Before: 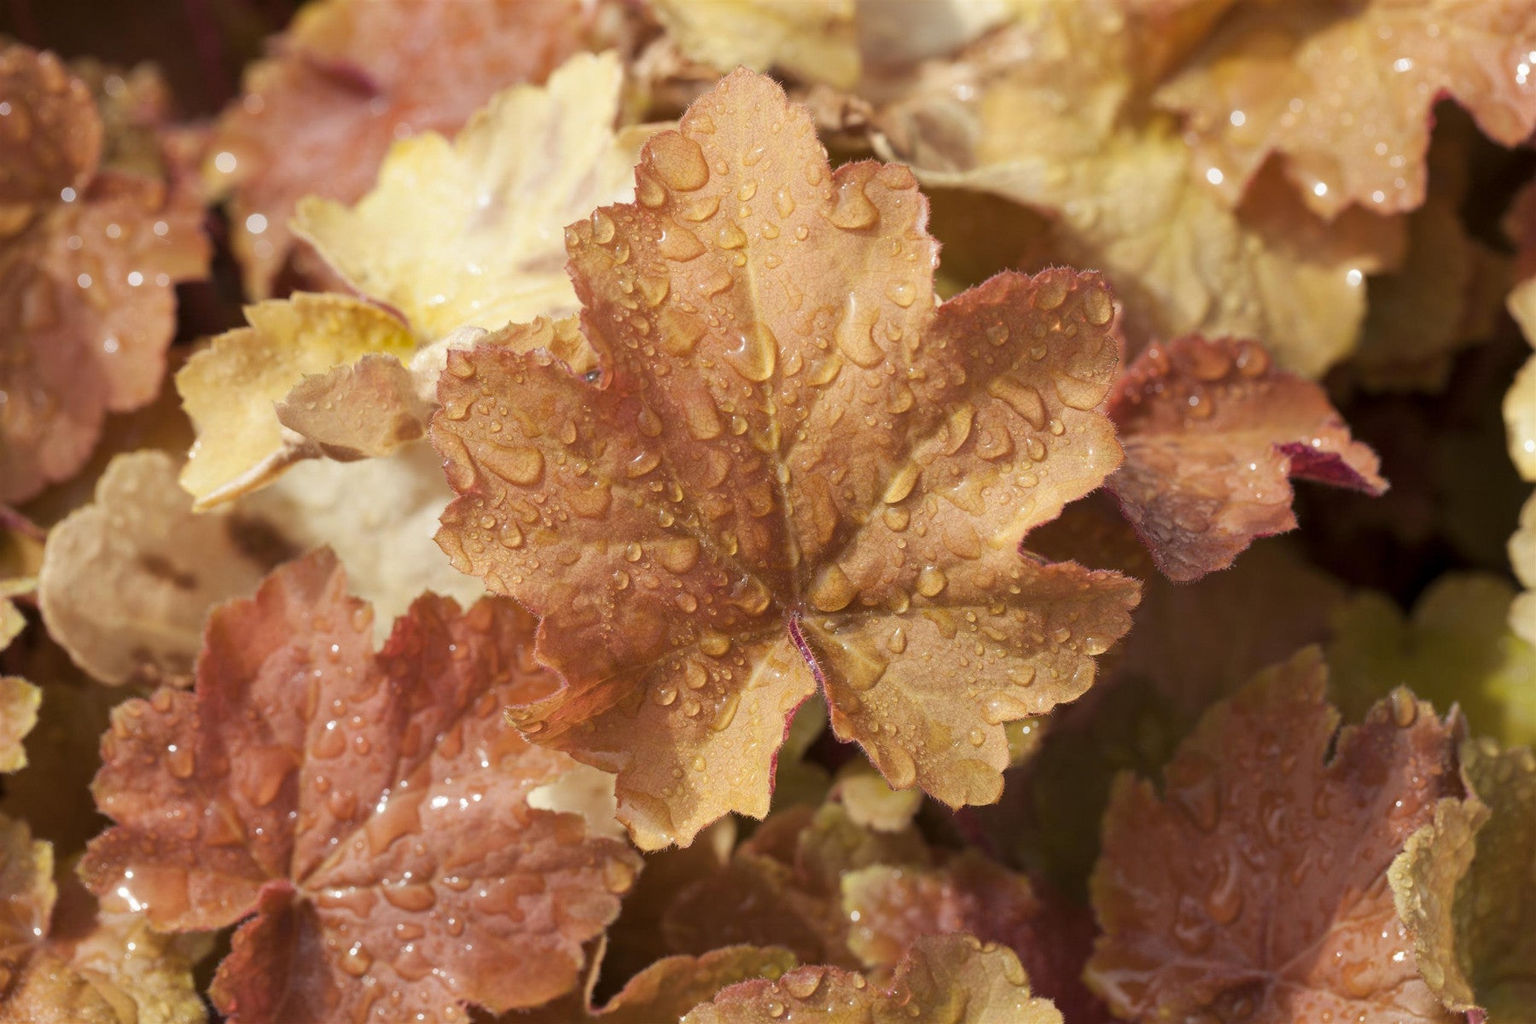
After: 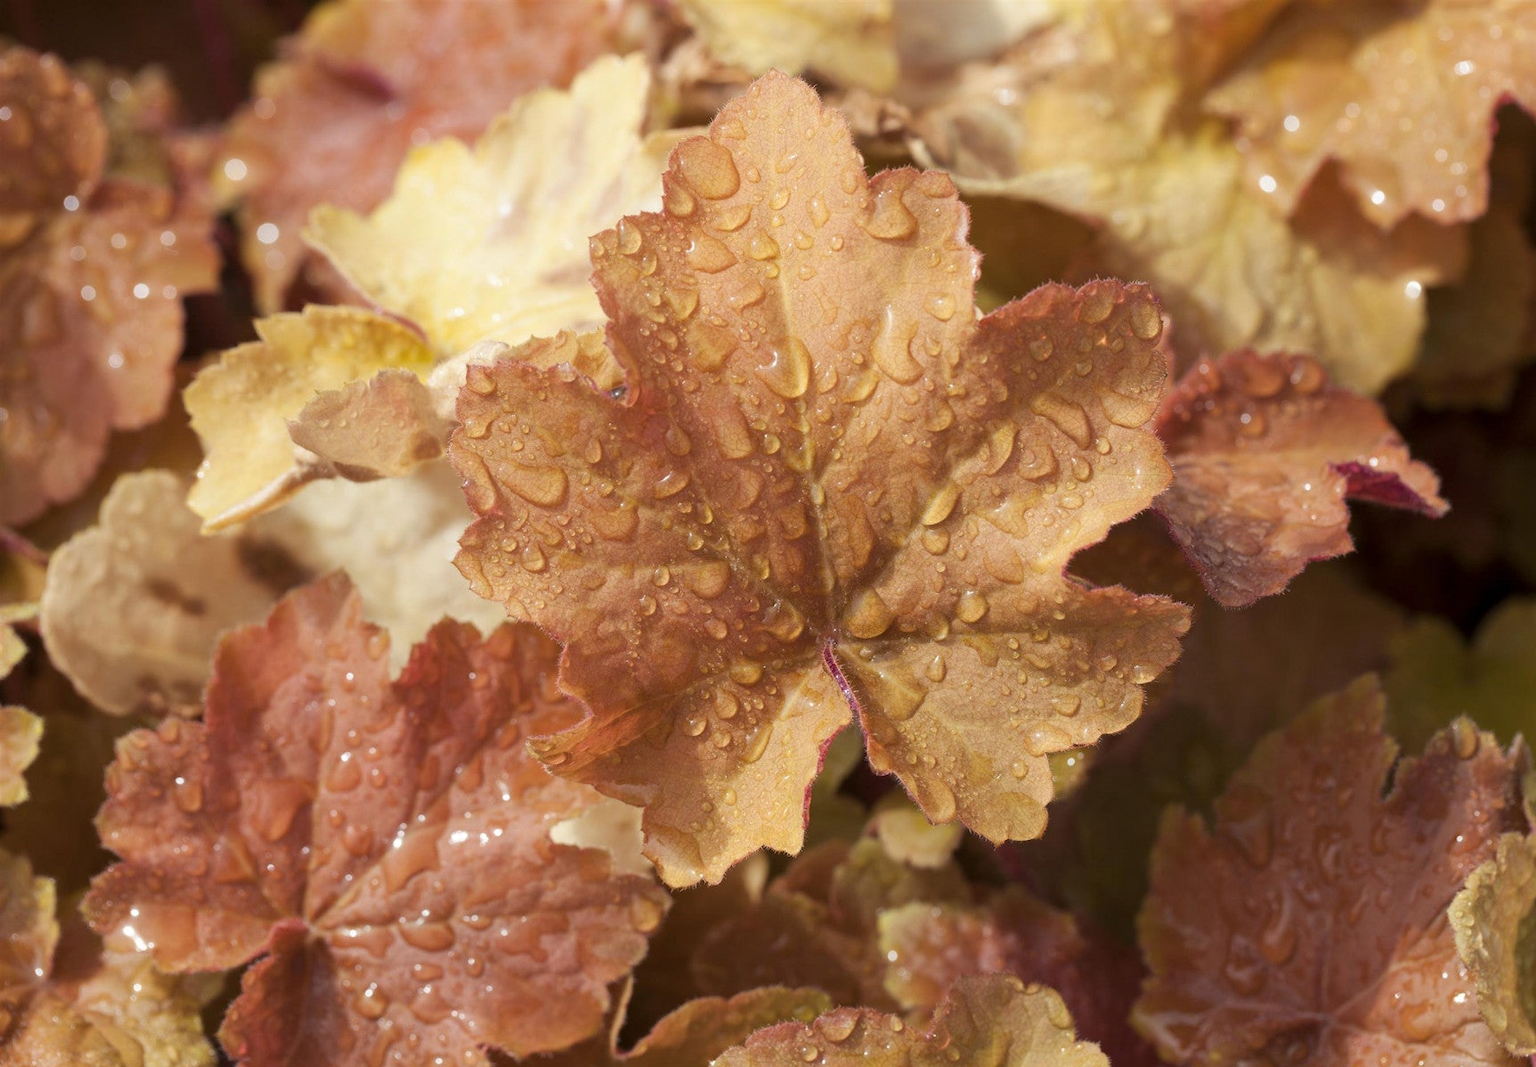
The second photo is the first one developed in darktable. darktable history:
crop: right 4.126%, bottom 0.031%
shadows and highlights: radius 93.07, shadows -14.46, white point adjustment 0.23, highlights 31.48, compress 48.23%, highlights color adjustment 52.79%, soften with gaussian
